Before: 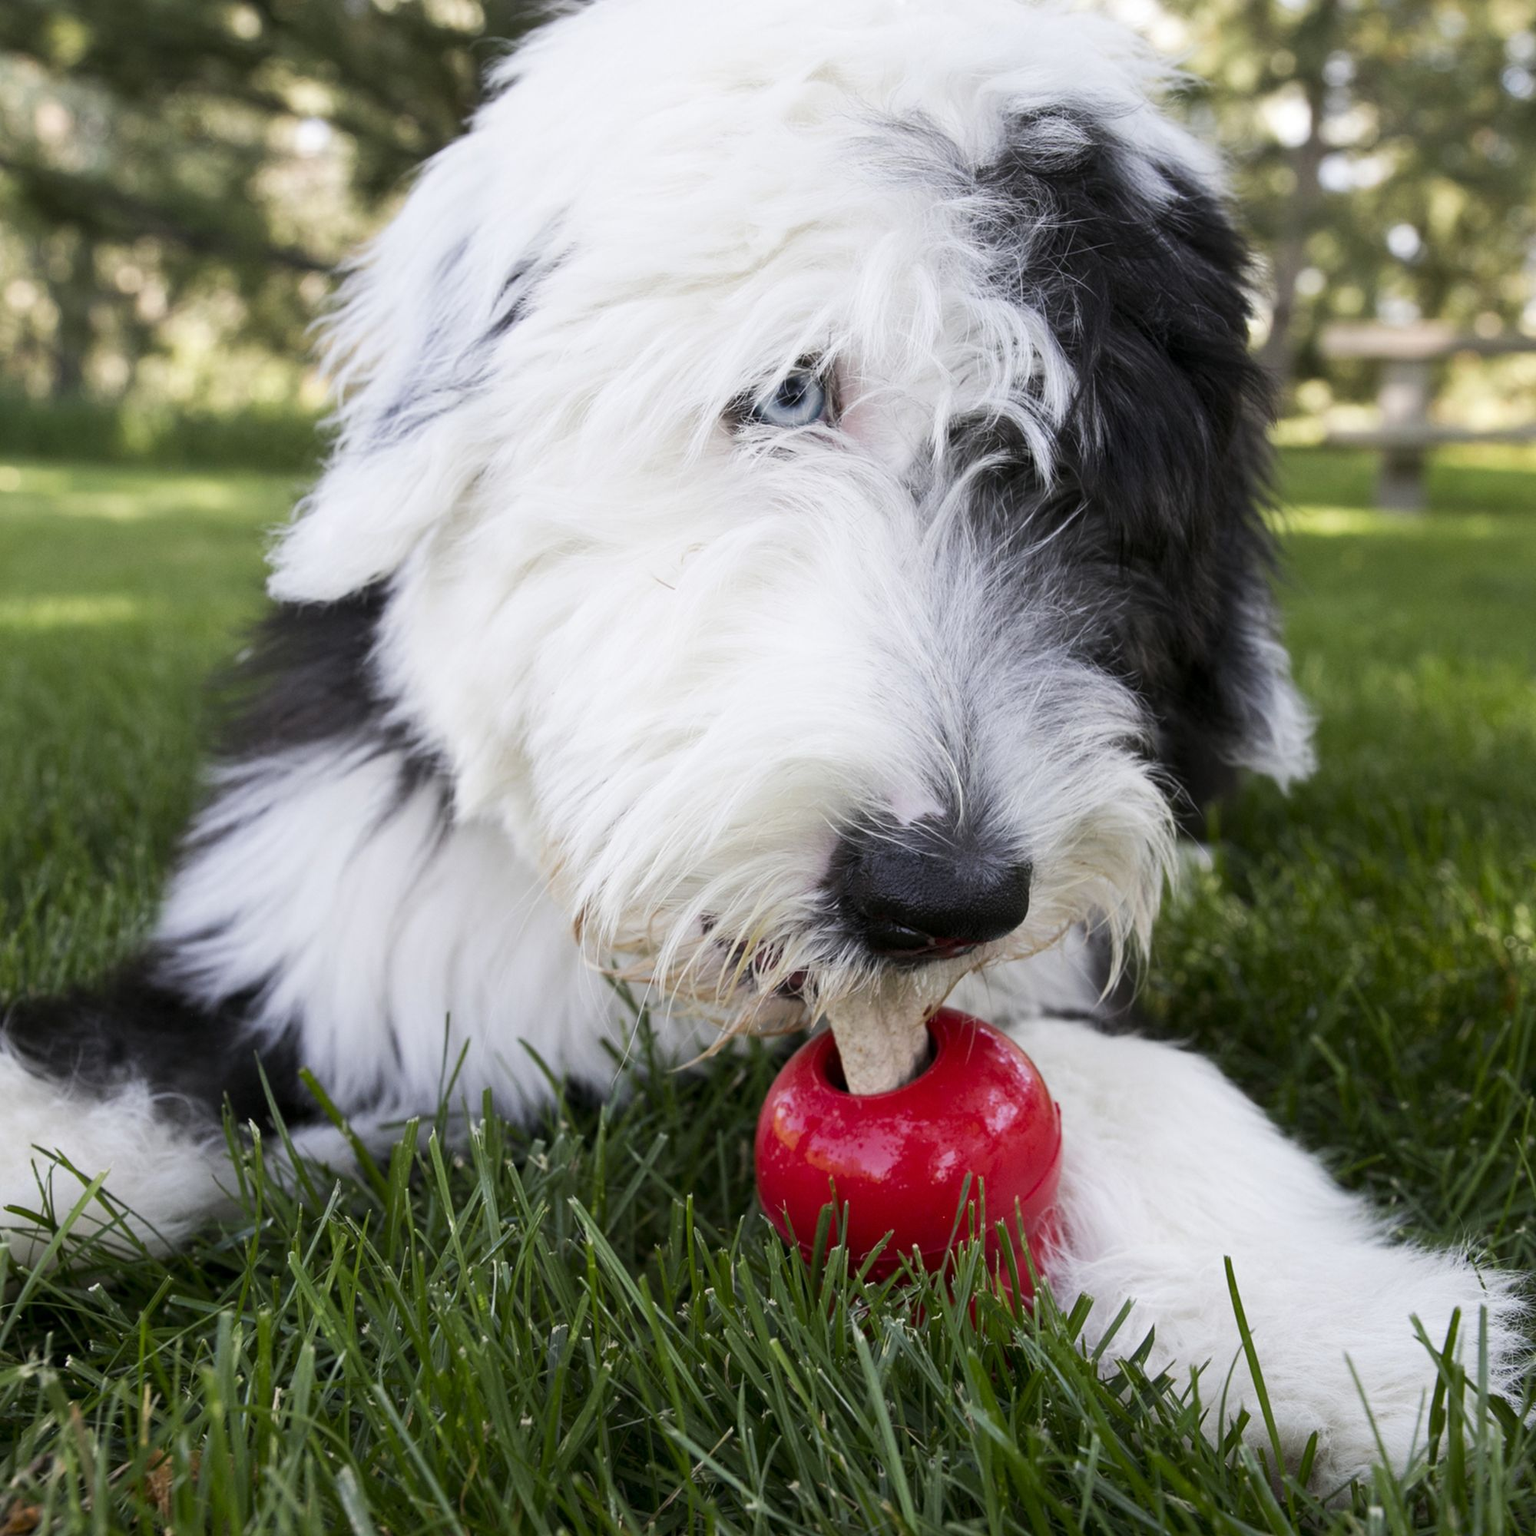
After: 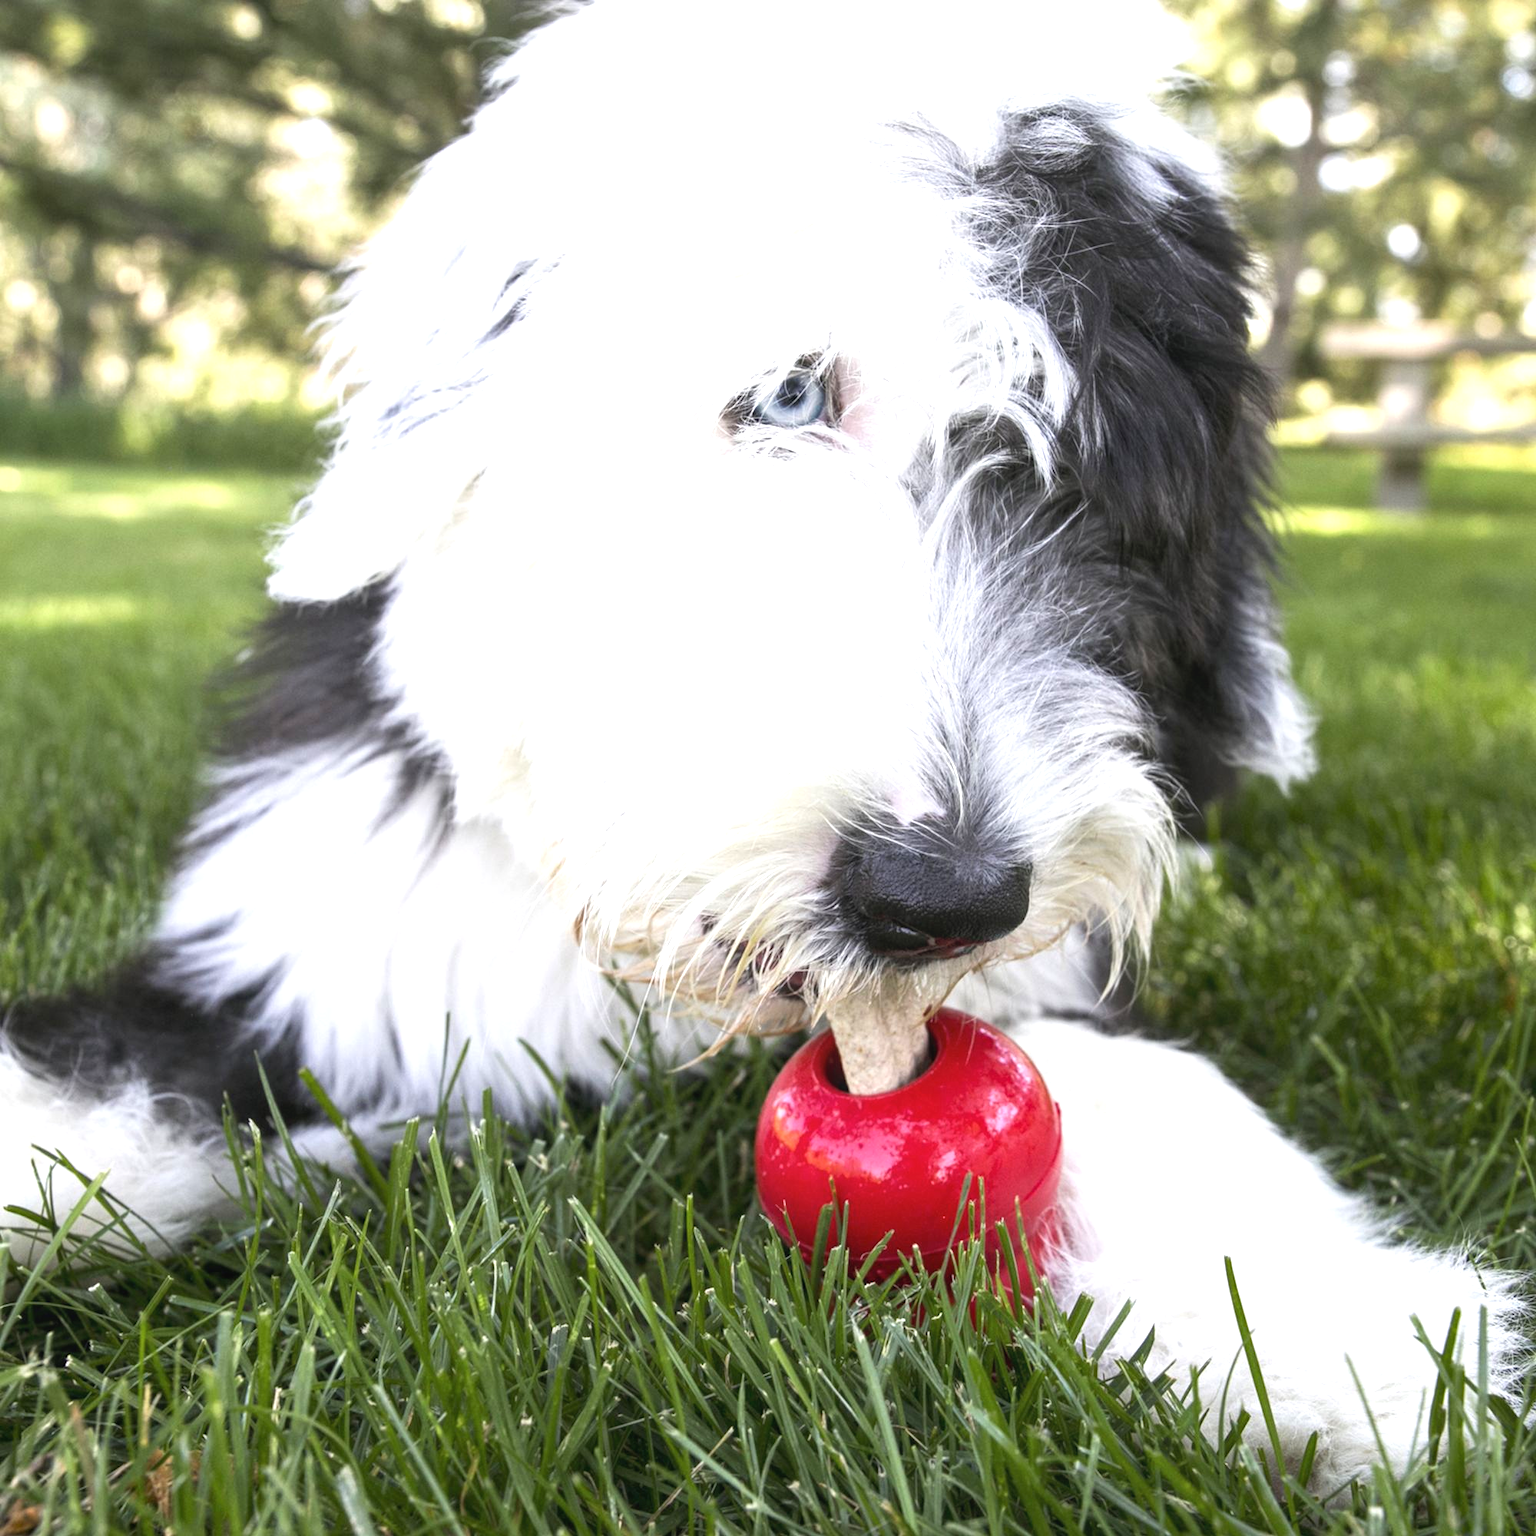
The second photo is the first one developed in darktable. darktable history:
exposure: black level correction 0, exposure 0.95 EV, compensate exposure bias true, compensate highlight preservation false
local contrast: detail 110%
